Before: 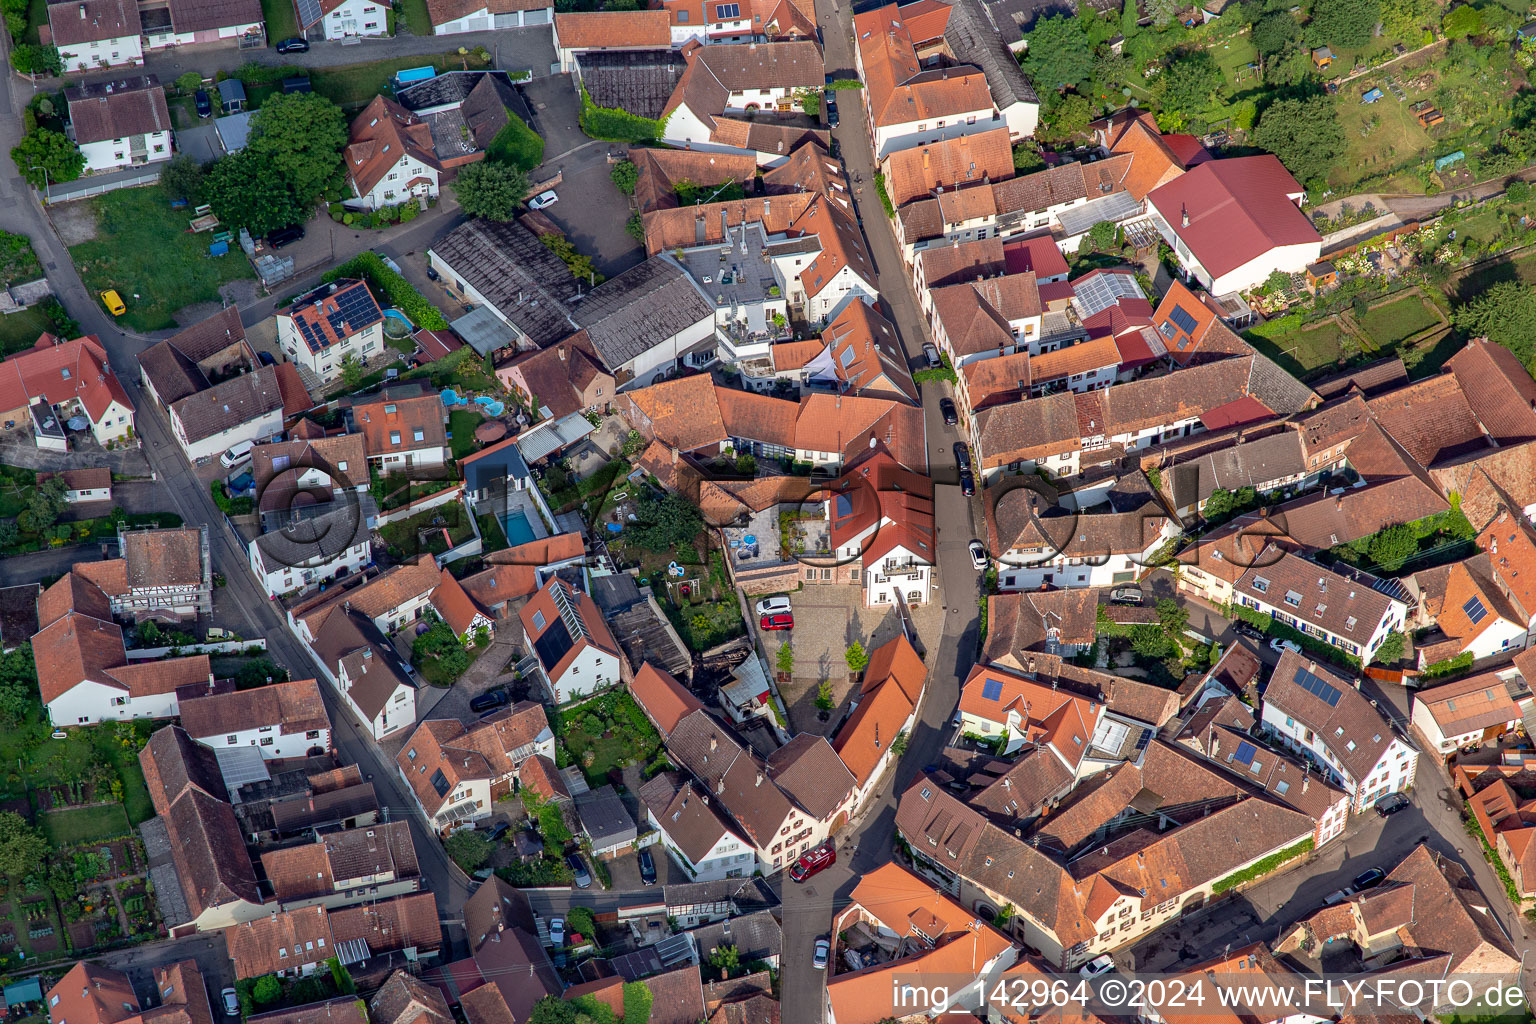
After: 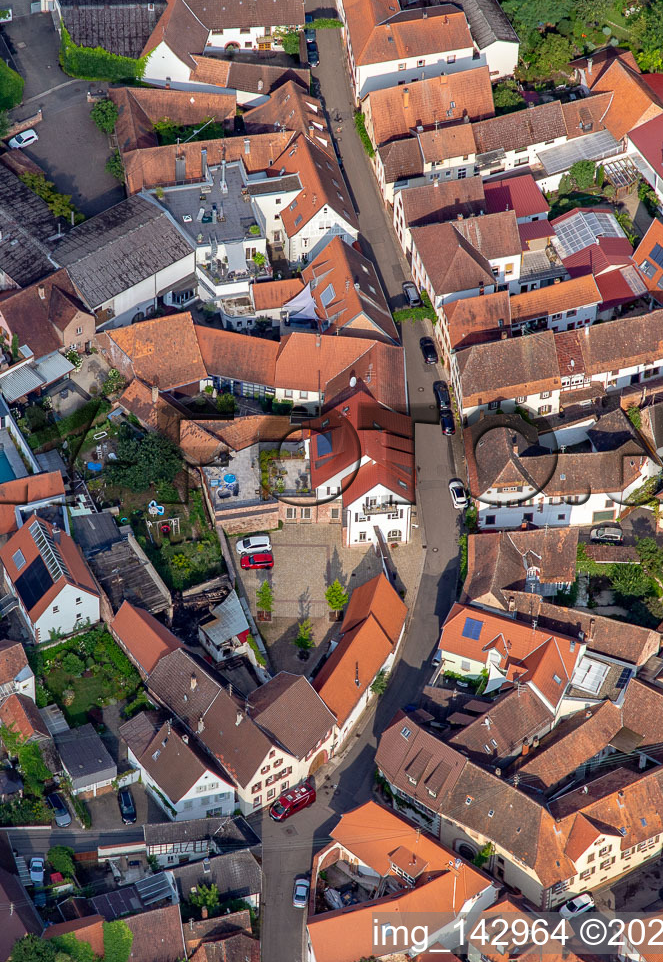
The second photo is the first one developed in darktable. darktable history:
crop: left 33.907%, top 6.008%, right 22.902%
